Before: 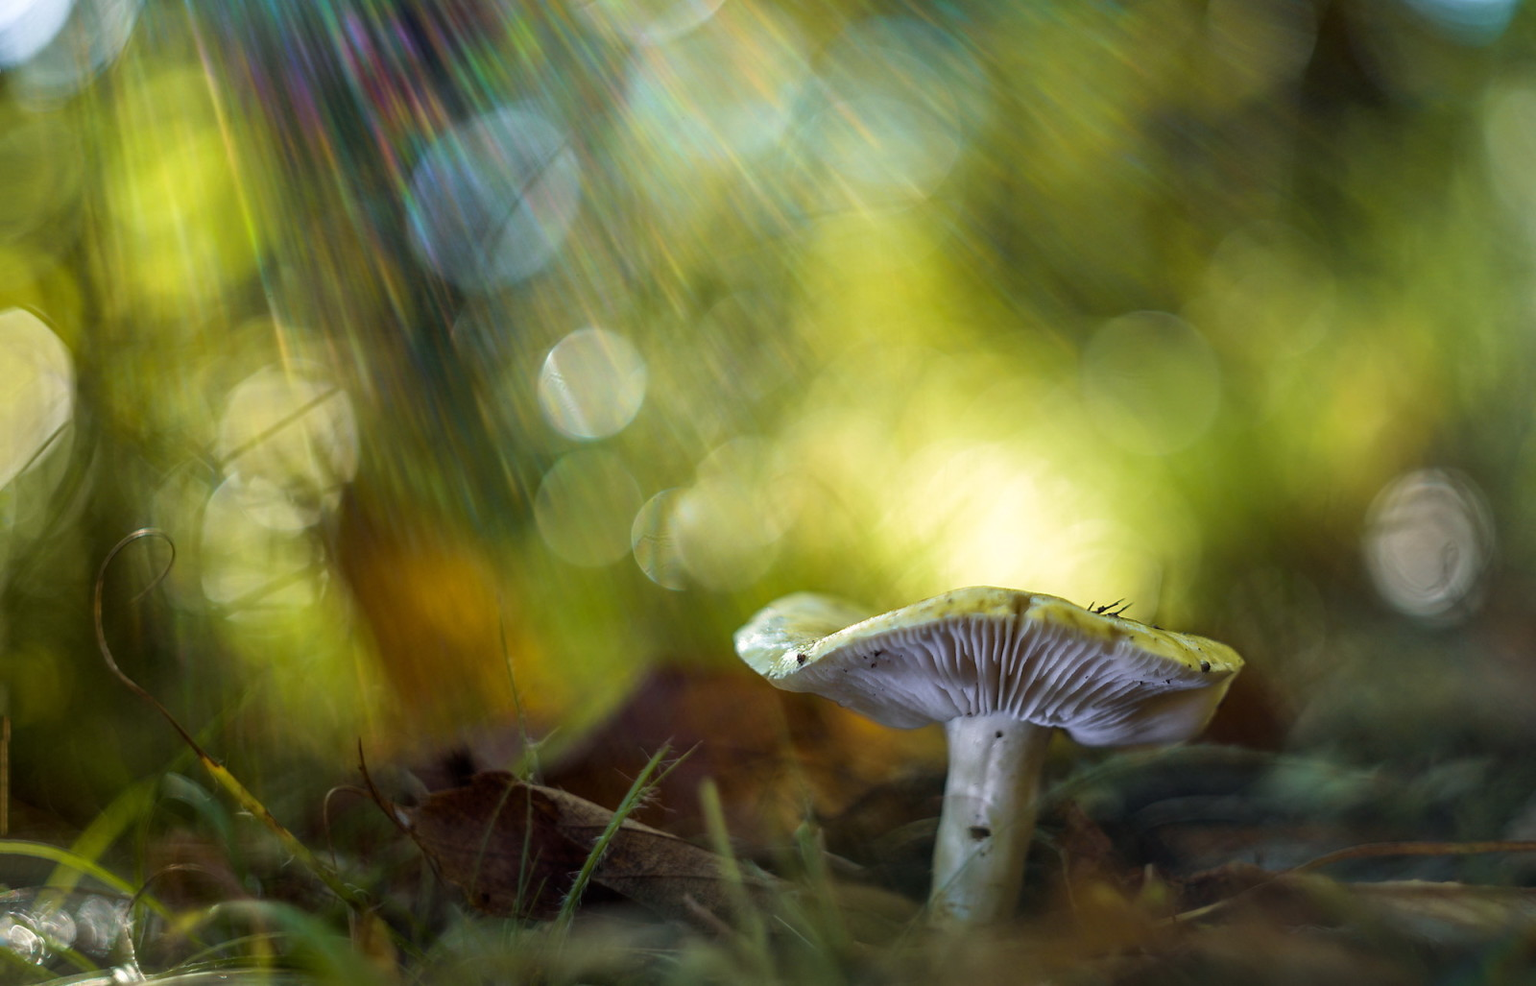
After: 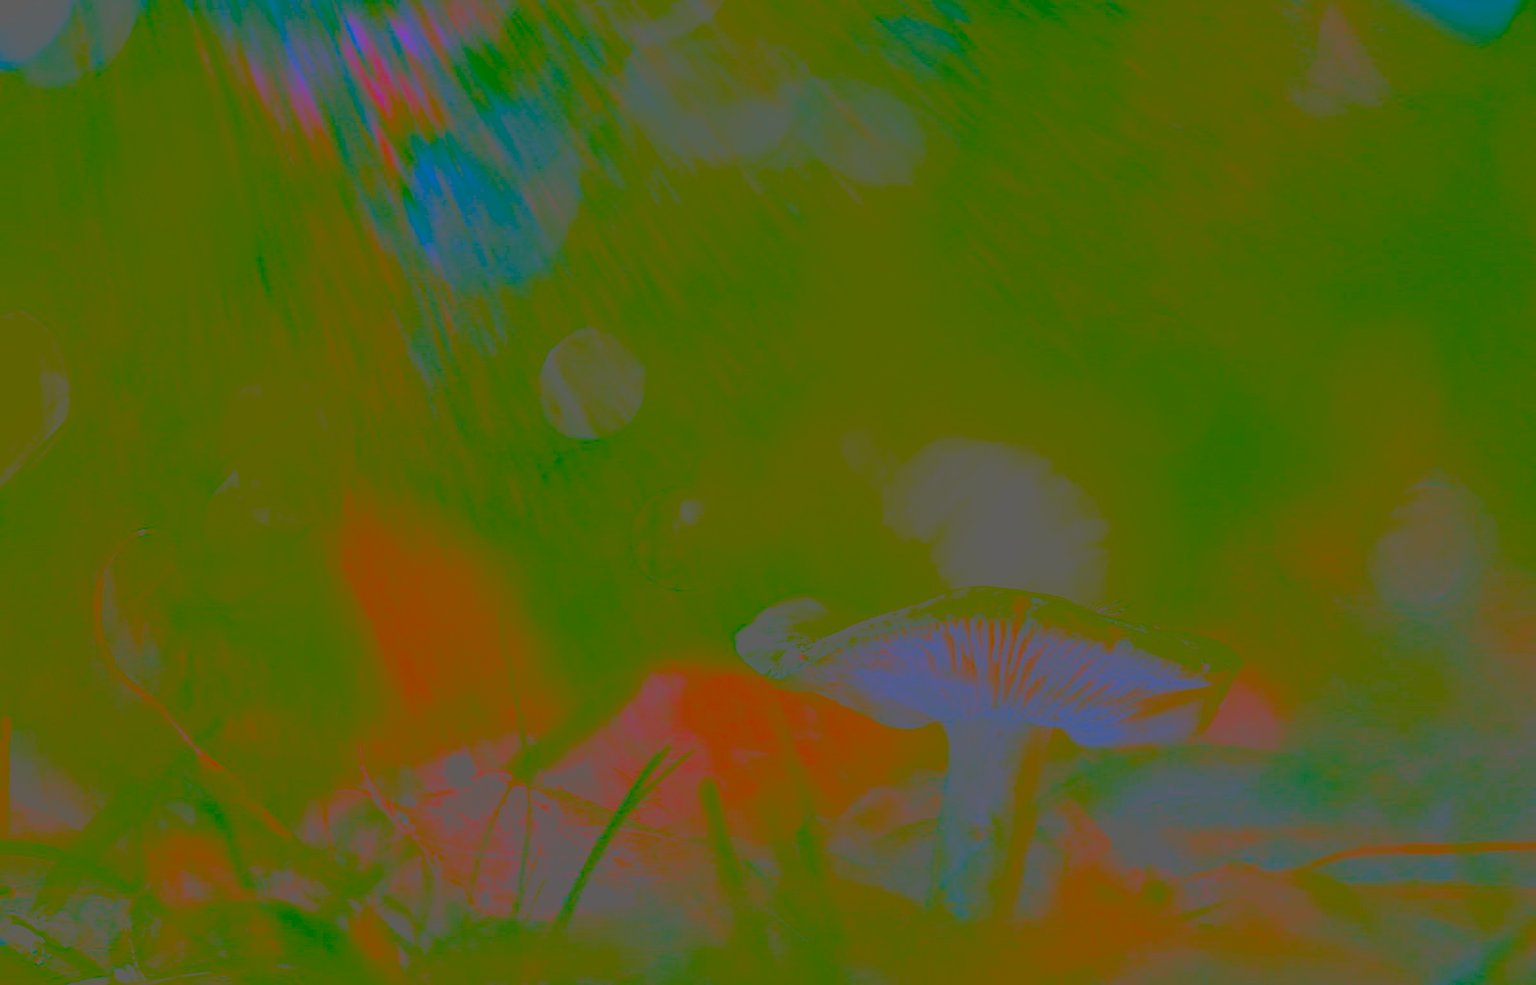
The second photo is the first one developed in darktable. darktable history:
contrast brightness saturation: contrast -0.99, brightness -0.17, saturation 0.75
sharpen: radius 1.864, amount 0.398, threshold 1.271
base curve: curves: ch0 [(0, 0) (0.012, 0.01) (0.073, 0.168) (0.31, 0.711) (0.645, 0.957) (1, 1)], preserve colors none
